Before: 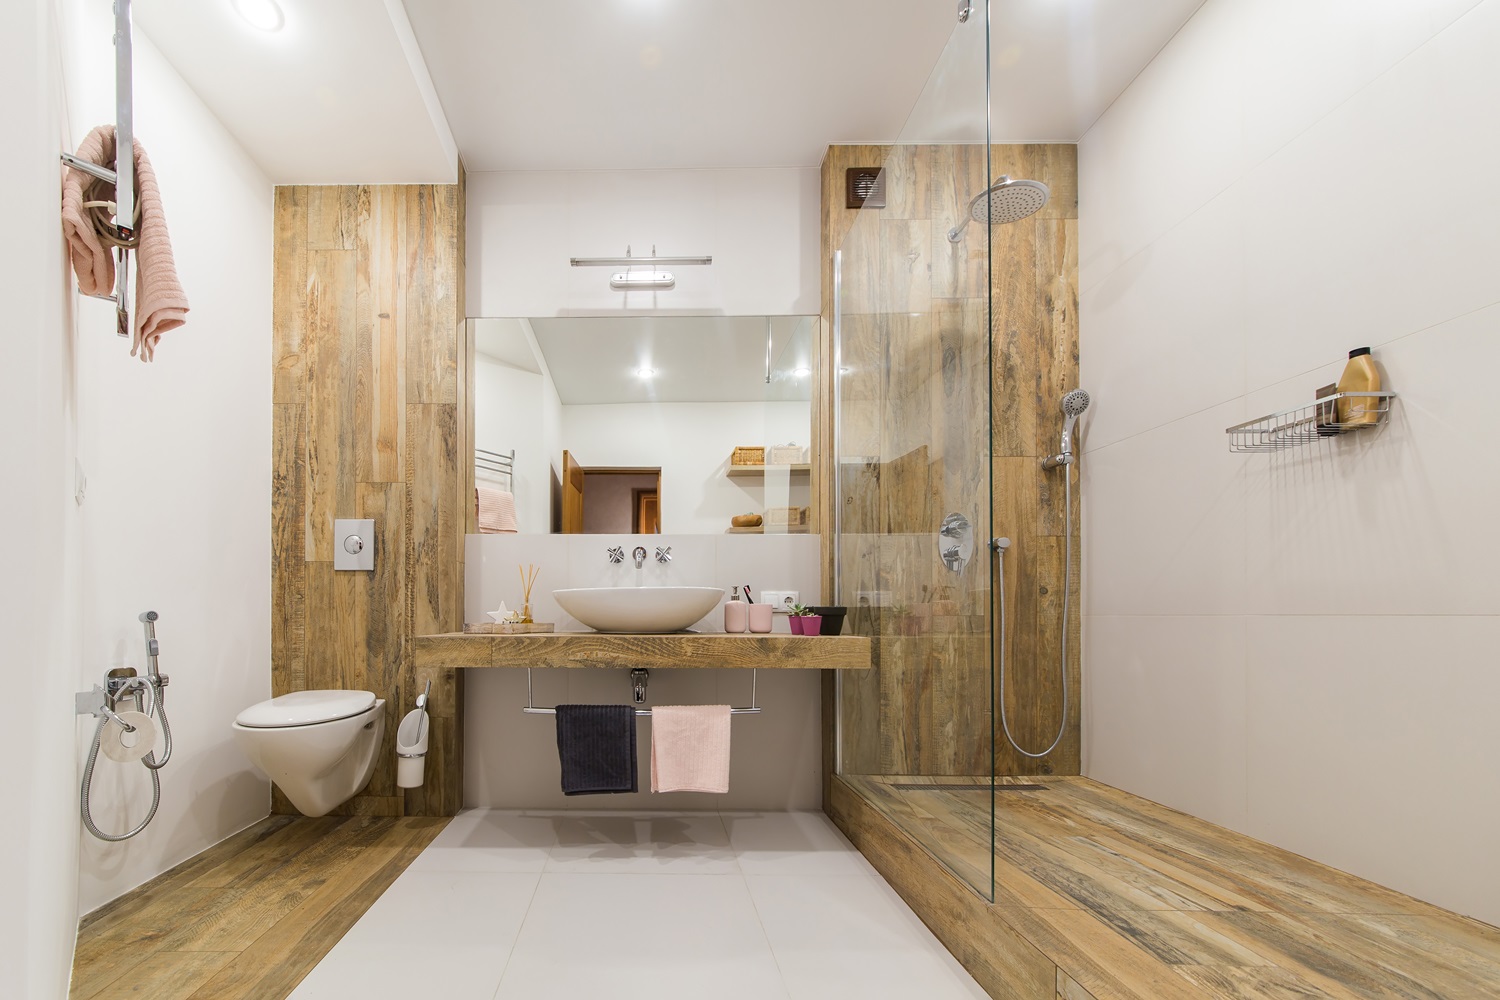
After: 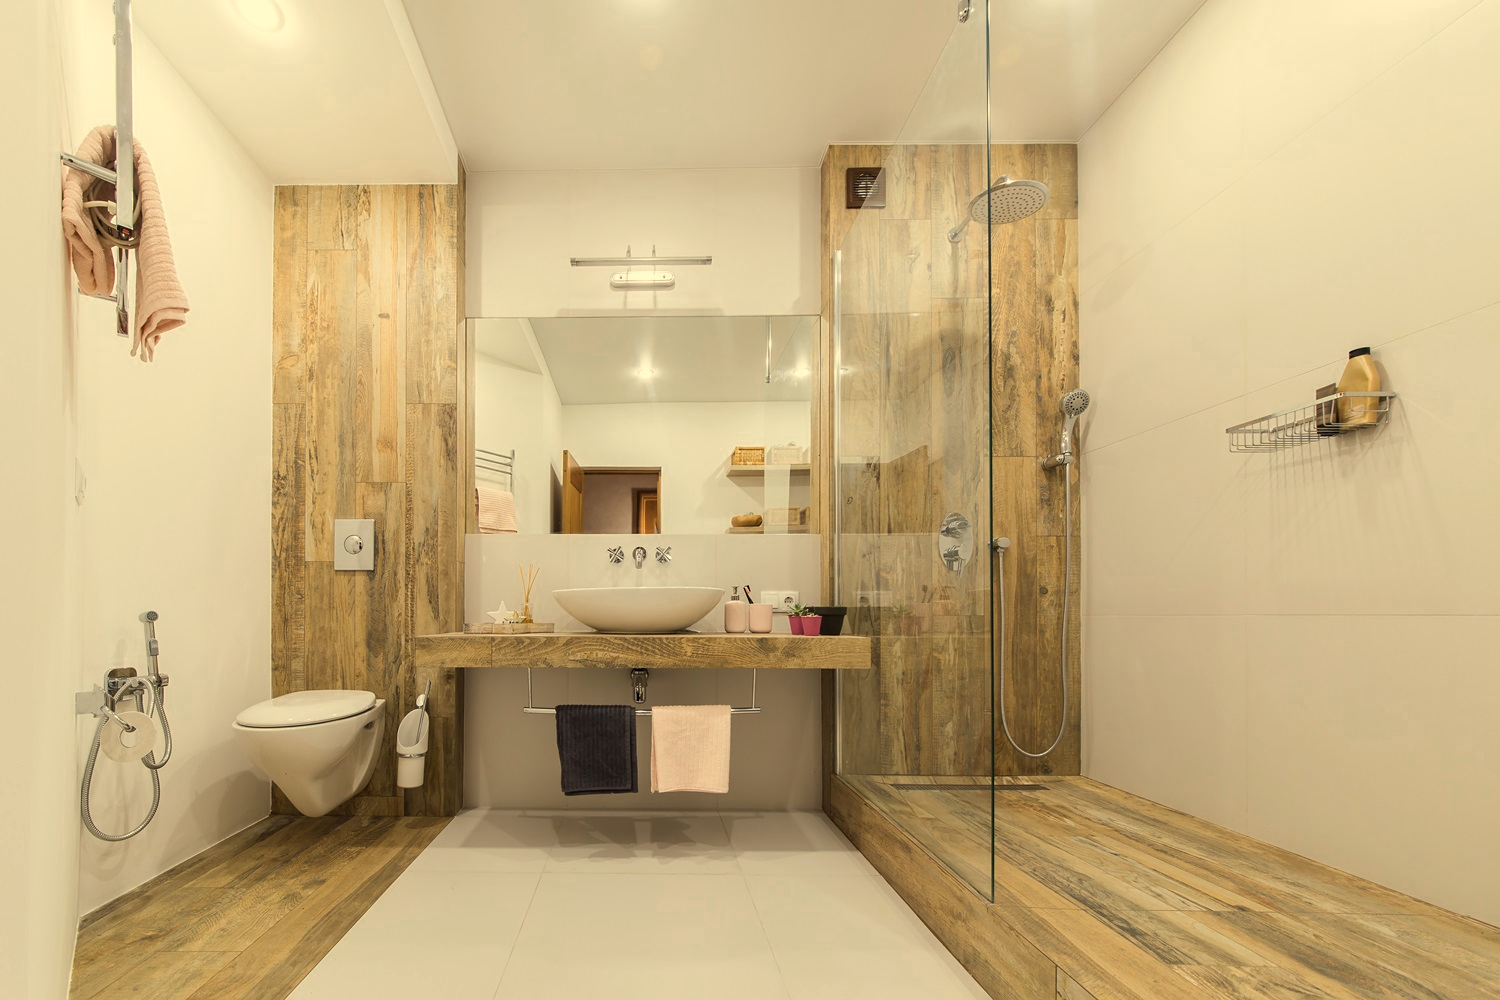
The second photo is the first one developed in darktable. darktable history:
white balance: red 1.08, blue 0.791
color zones: curves: ch0 [(0, 0.558) (0.143, 0.548) (0.286, 0.447) (0.429, 0.259) (0.571, 0.5) (0.714, 0.5) (0.857, 0.593) (1, 0.558)]; ch1 [(0, 0.543) (0.01, 0.544) (0.12, 0.492) (0.248, 0.458) (0.5, 0.534) (0.748, 0.5) (0.99, 0.469) (1, 0.543)]; ch2 [(0, 0.507) (0.143, 0.522) (0.286, 0.505) (0.429, 0.5) (0.571, 0.5) (0.714, 0.5) (0.857, 0.5) (1, 0.507)]
